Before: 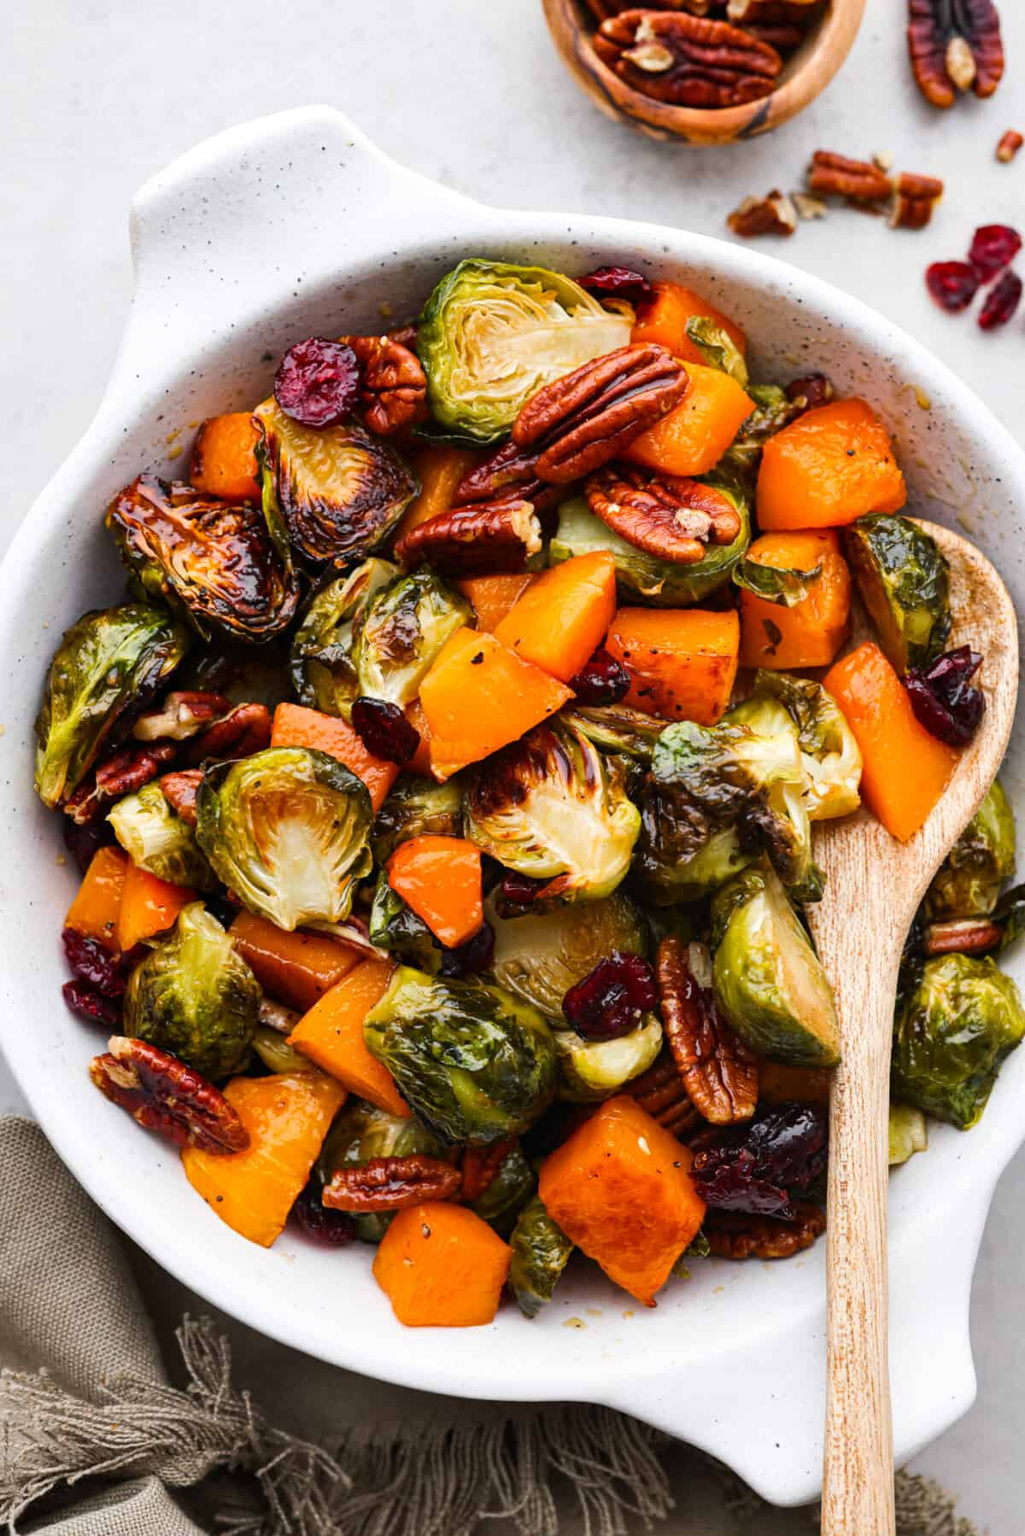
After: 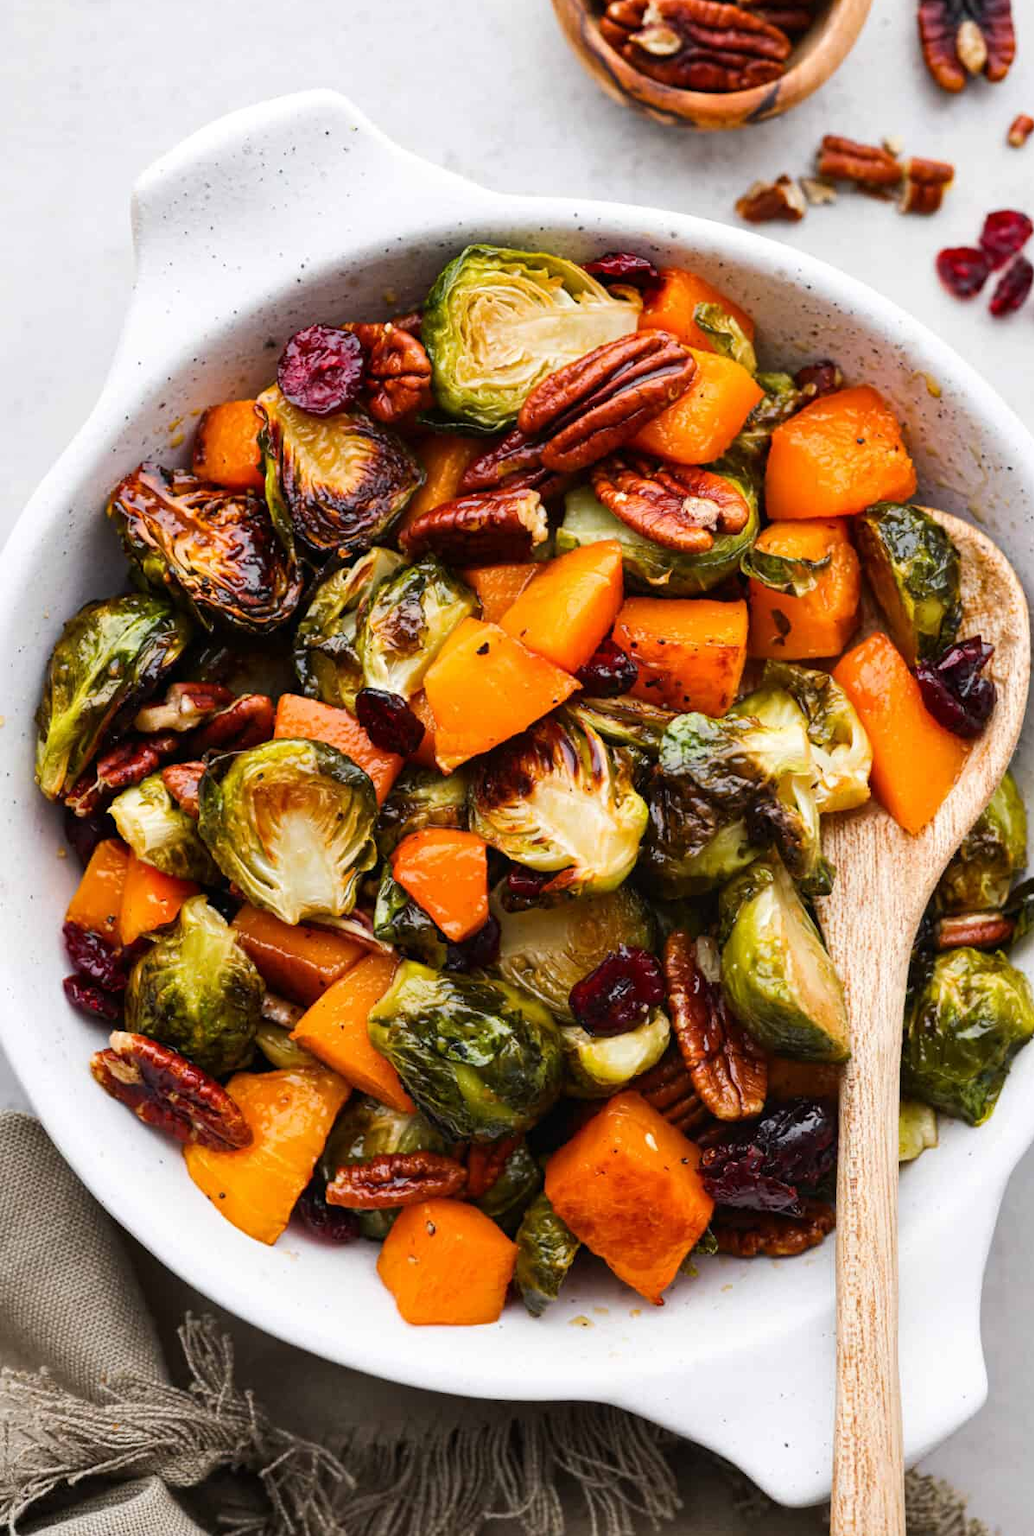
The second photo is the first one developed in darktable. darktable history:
crop: top 1.164%, right 0.092%
